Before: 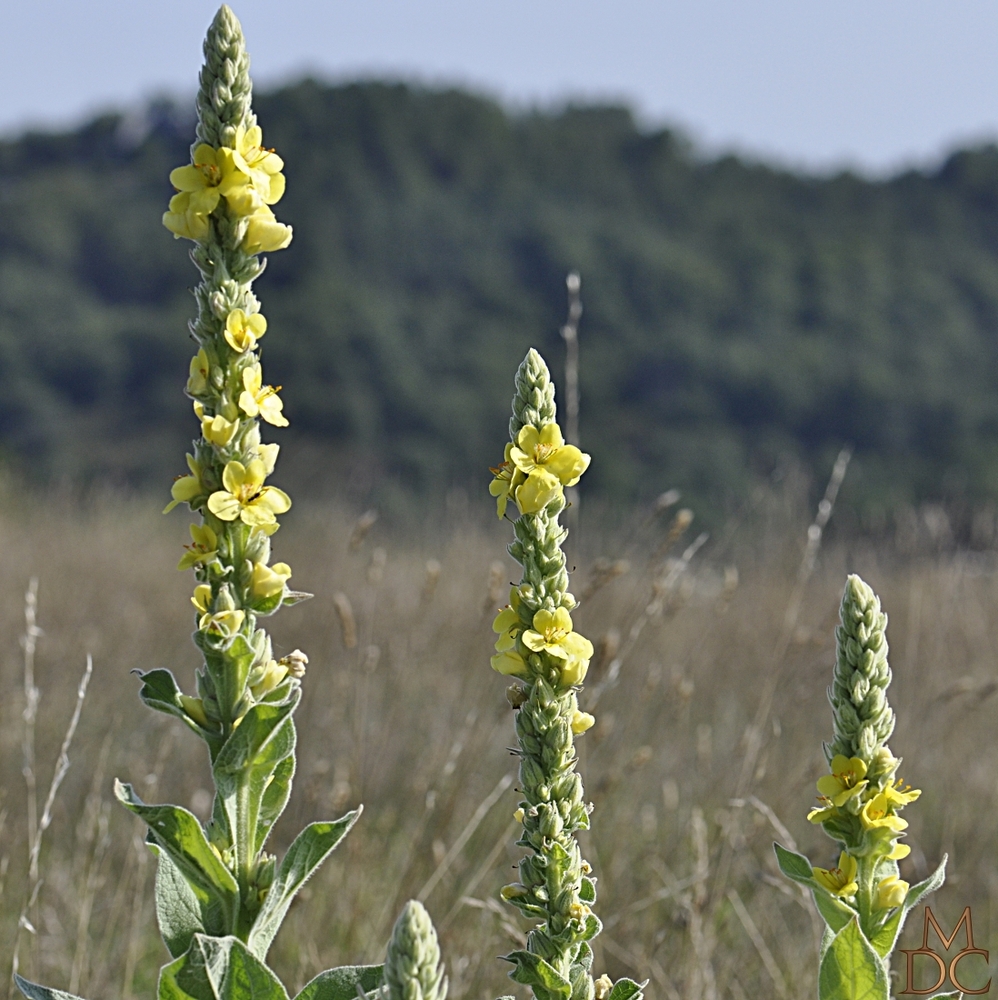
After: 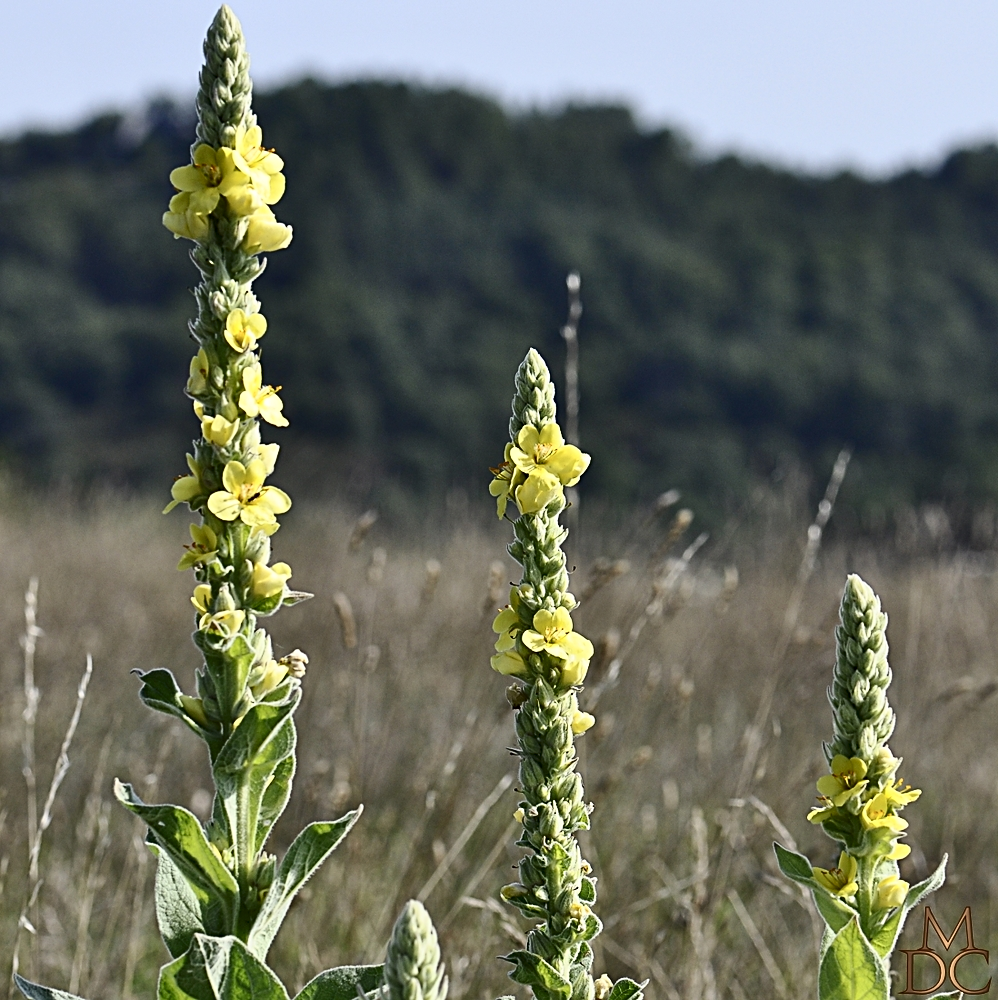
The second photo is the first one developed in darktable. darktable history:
sharpen: radius 1.458, amount 0.398, threshold 1.271
contrast brightness saturation: contrast 0.28
